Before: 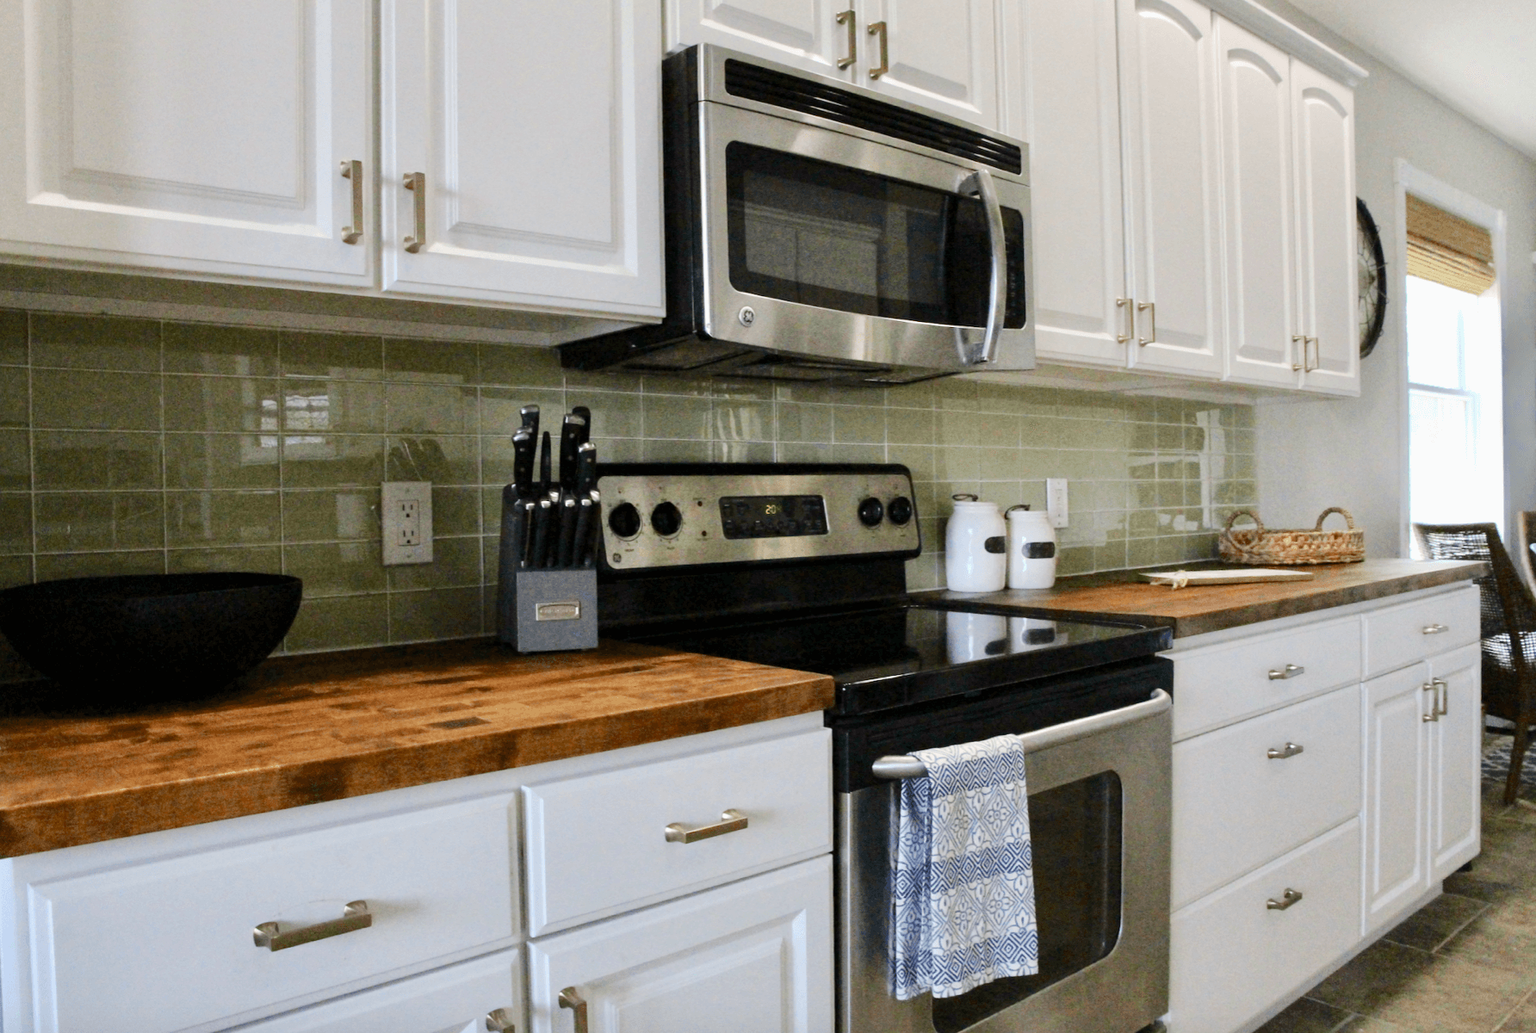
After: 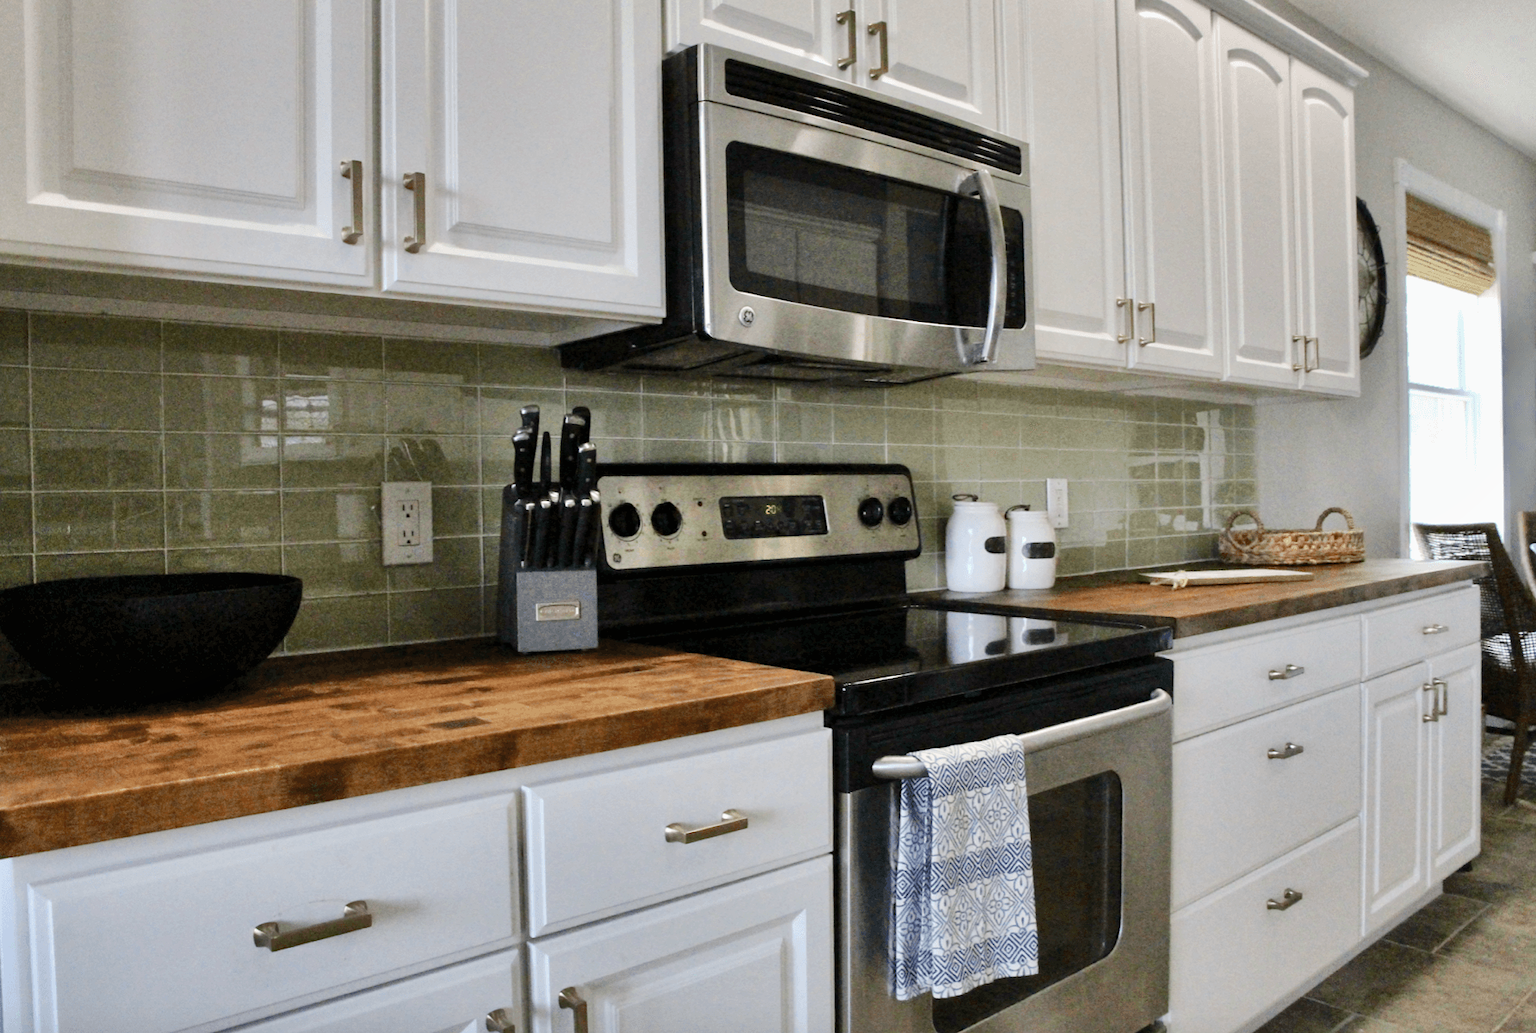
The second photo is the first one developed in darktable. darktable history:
color correction: saturation 0.85
shadows and highlights: soften with gaussian
